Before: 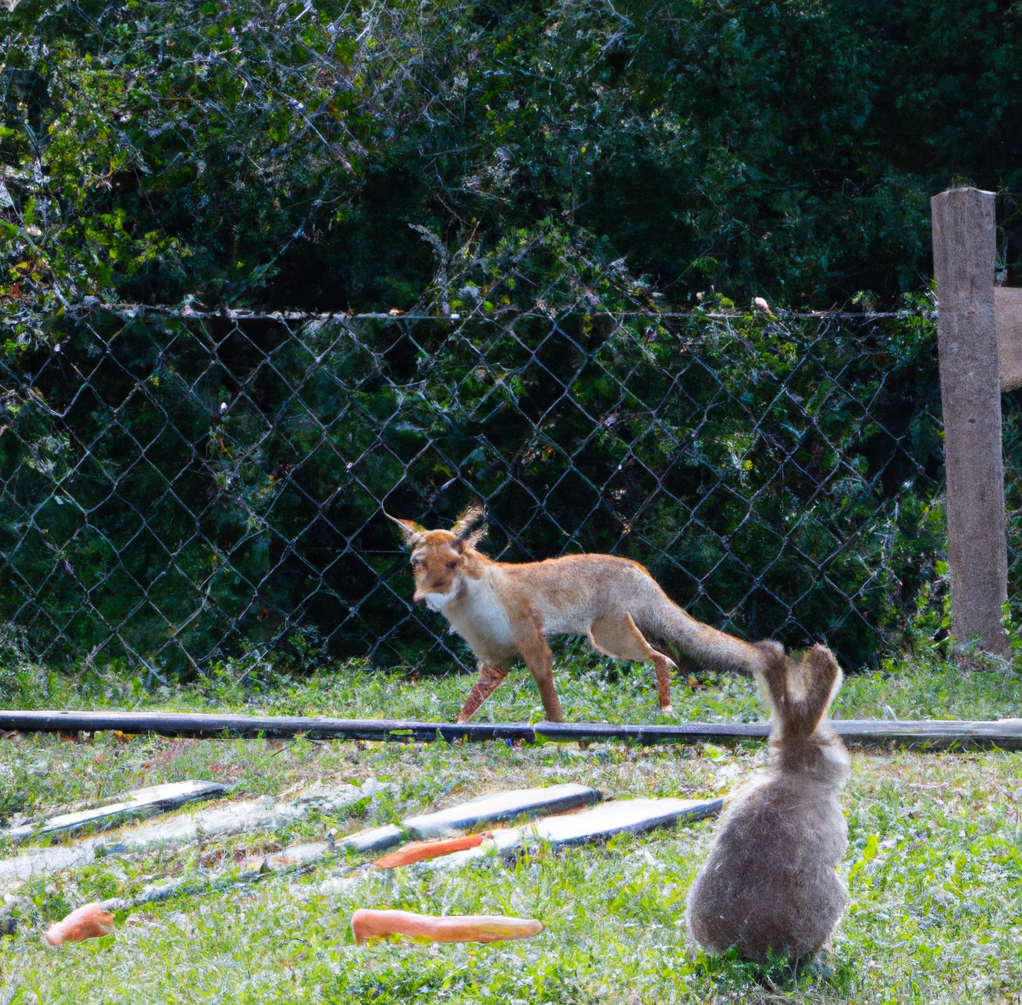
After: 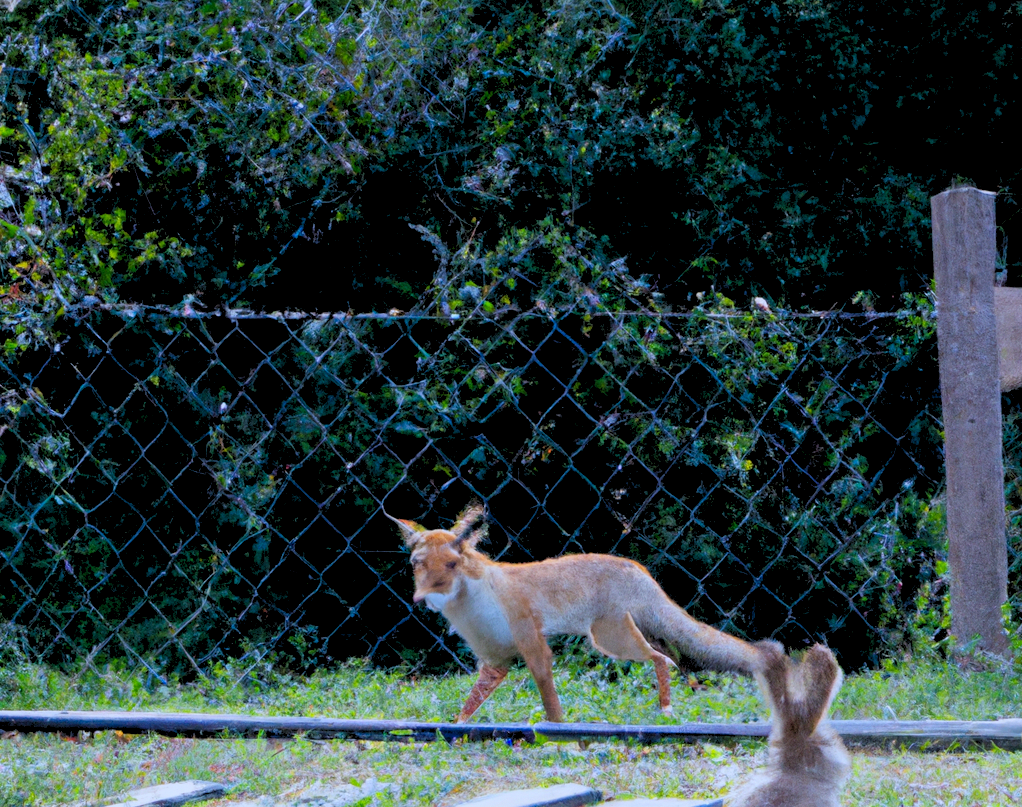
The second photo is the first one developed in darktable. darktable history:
color calibration: output R [0.994, 0.059, -0.119, 0], output G [-0.036, 1.09, -0.119, 0], output B [0.078, -0.108, 0.961, 0], illuminant custom, x 0.371, y 0.382, temperature 4281.14 K
crop: bottom 19.644%
rgb levels: preserve colors sum RGB, levels [[0.038, 0.433, 0.934], [0, 0.5, 1], [0, 0.5, 1]]
